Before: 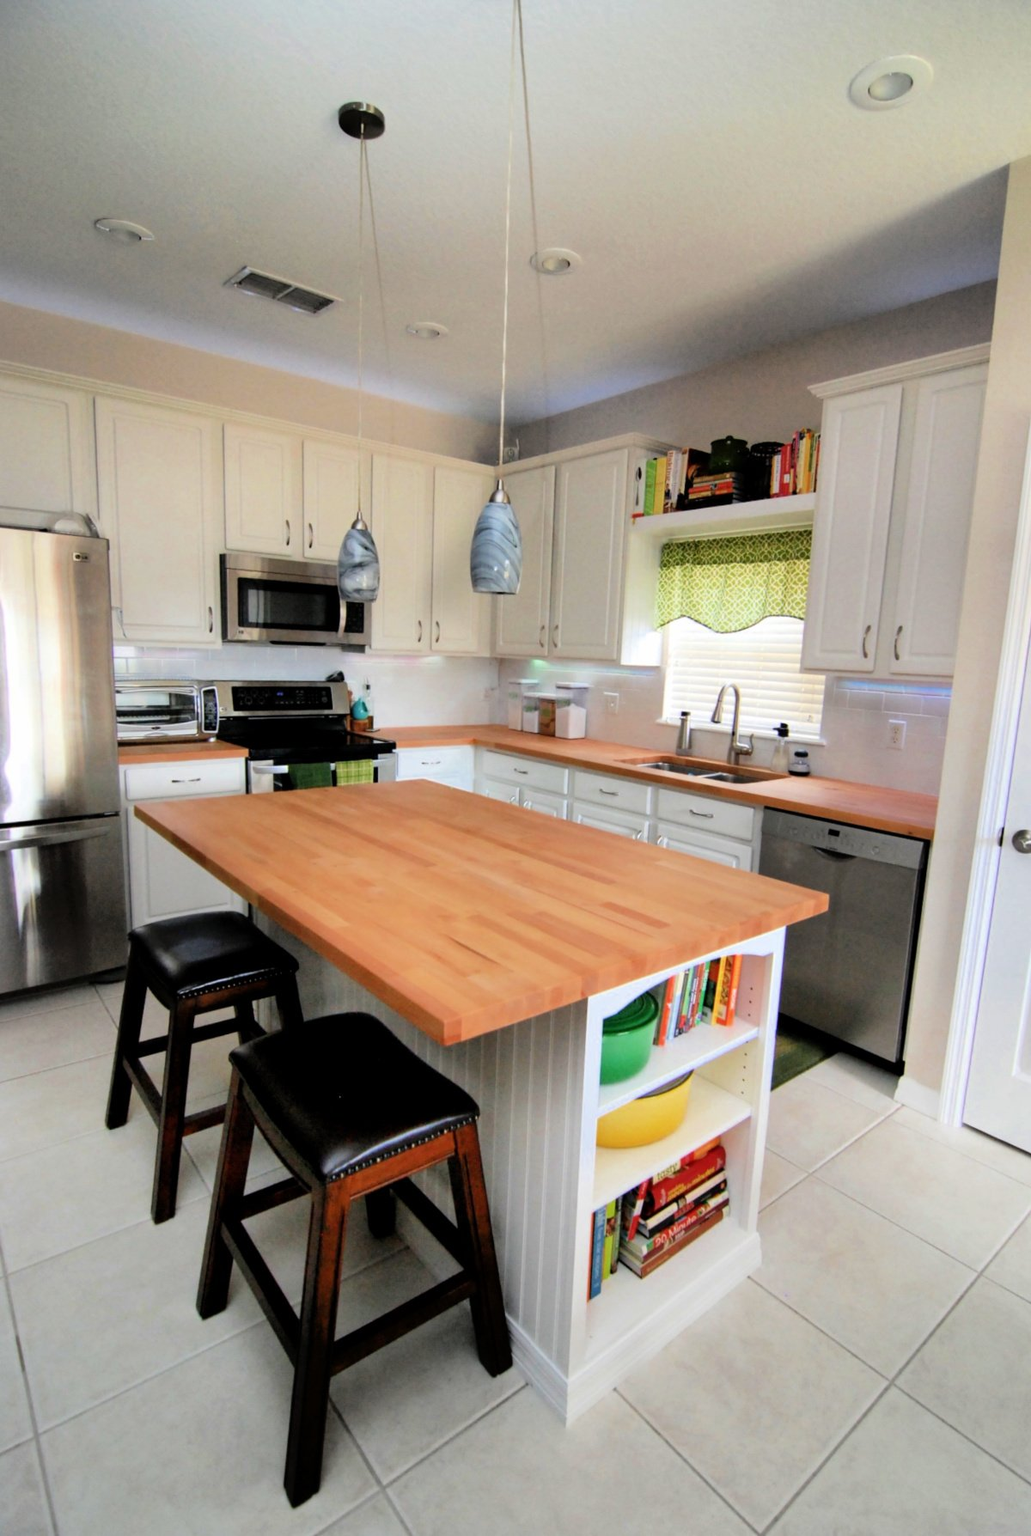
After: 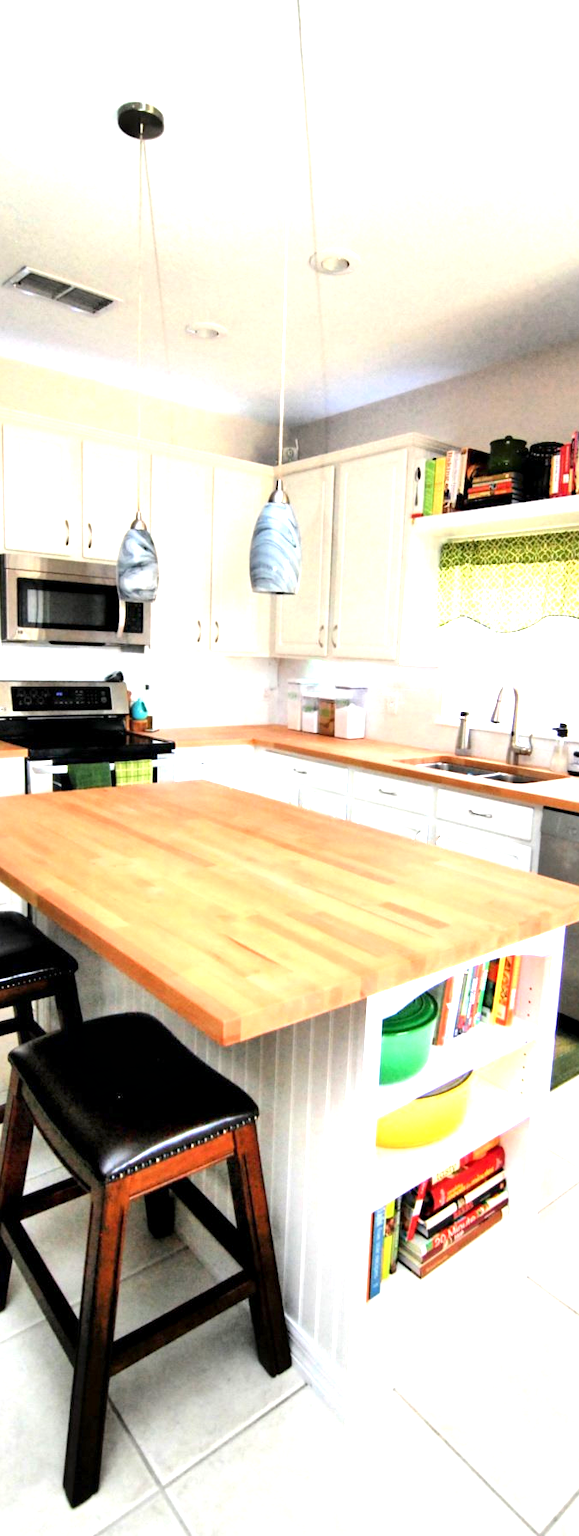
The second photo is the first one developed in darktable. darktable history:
crop: left 21.496%, right 22.254%
exposure: black level correction 0, exposure 1.45 EV, compensate exposure bias true, compensate highlight preservation false
contrast equalizer: octaves 7, y [[0.6 ×6], [0.55 ×6], [0 ×6], [0 ×6], [0 ×6]], mix 0.15
